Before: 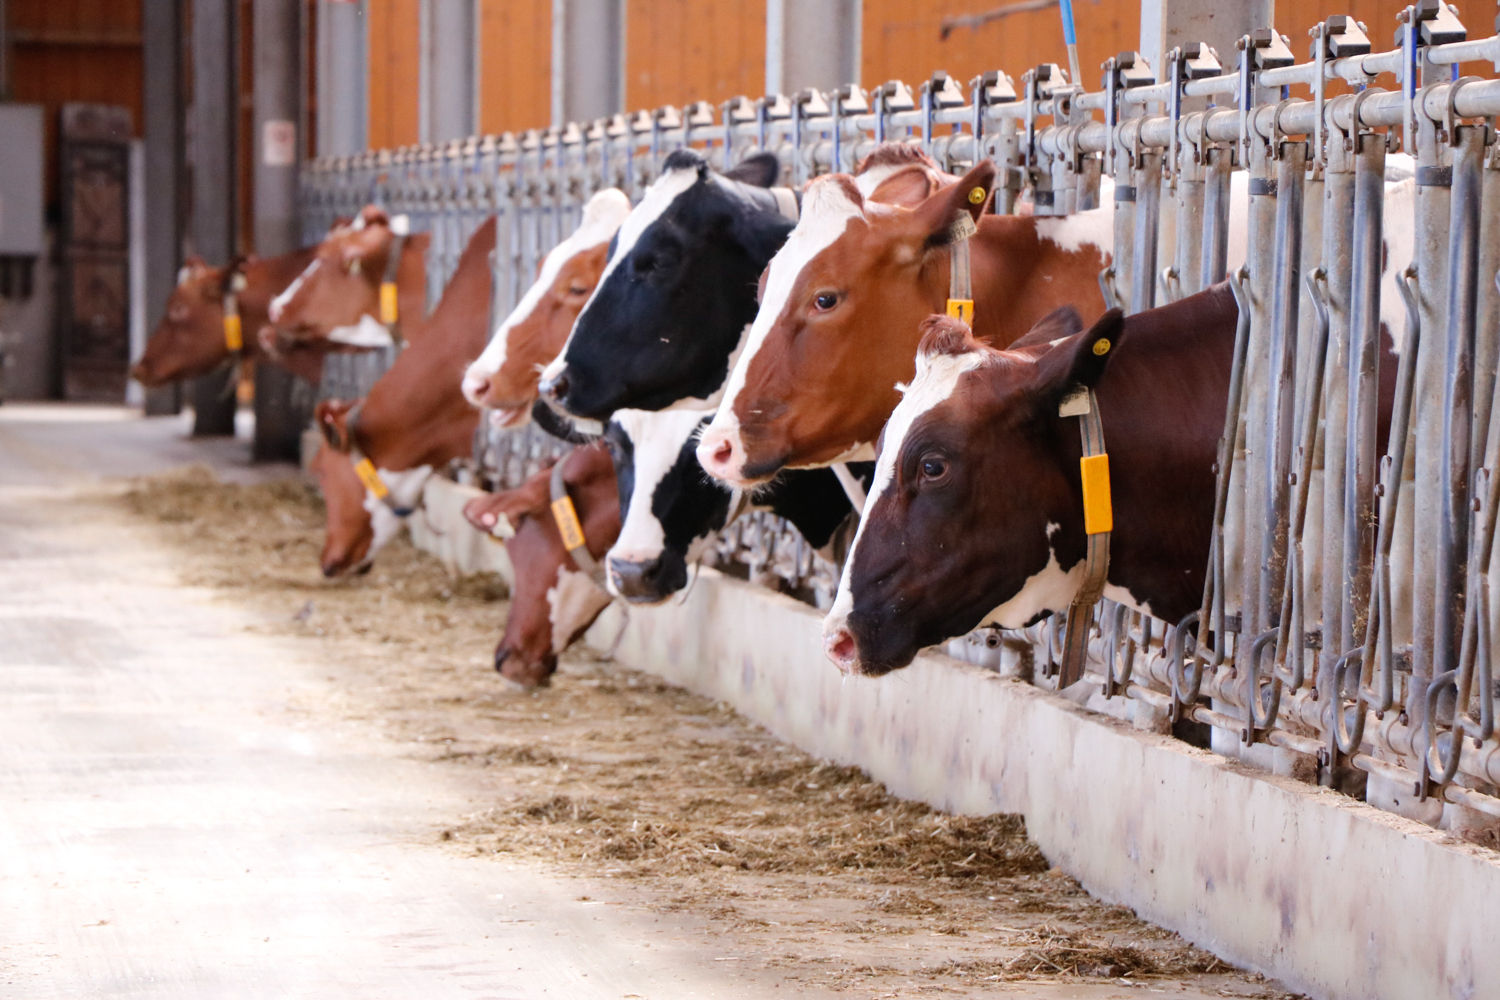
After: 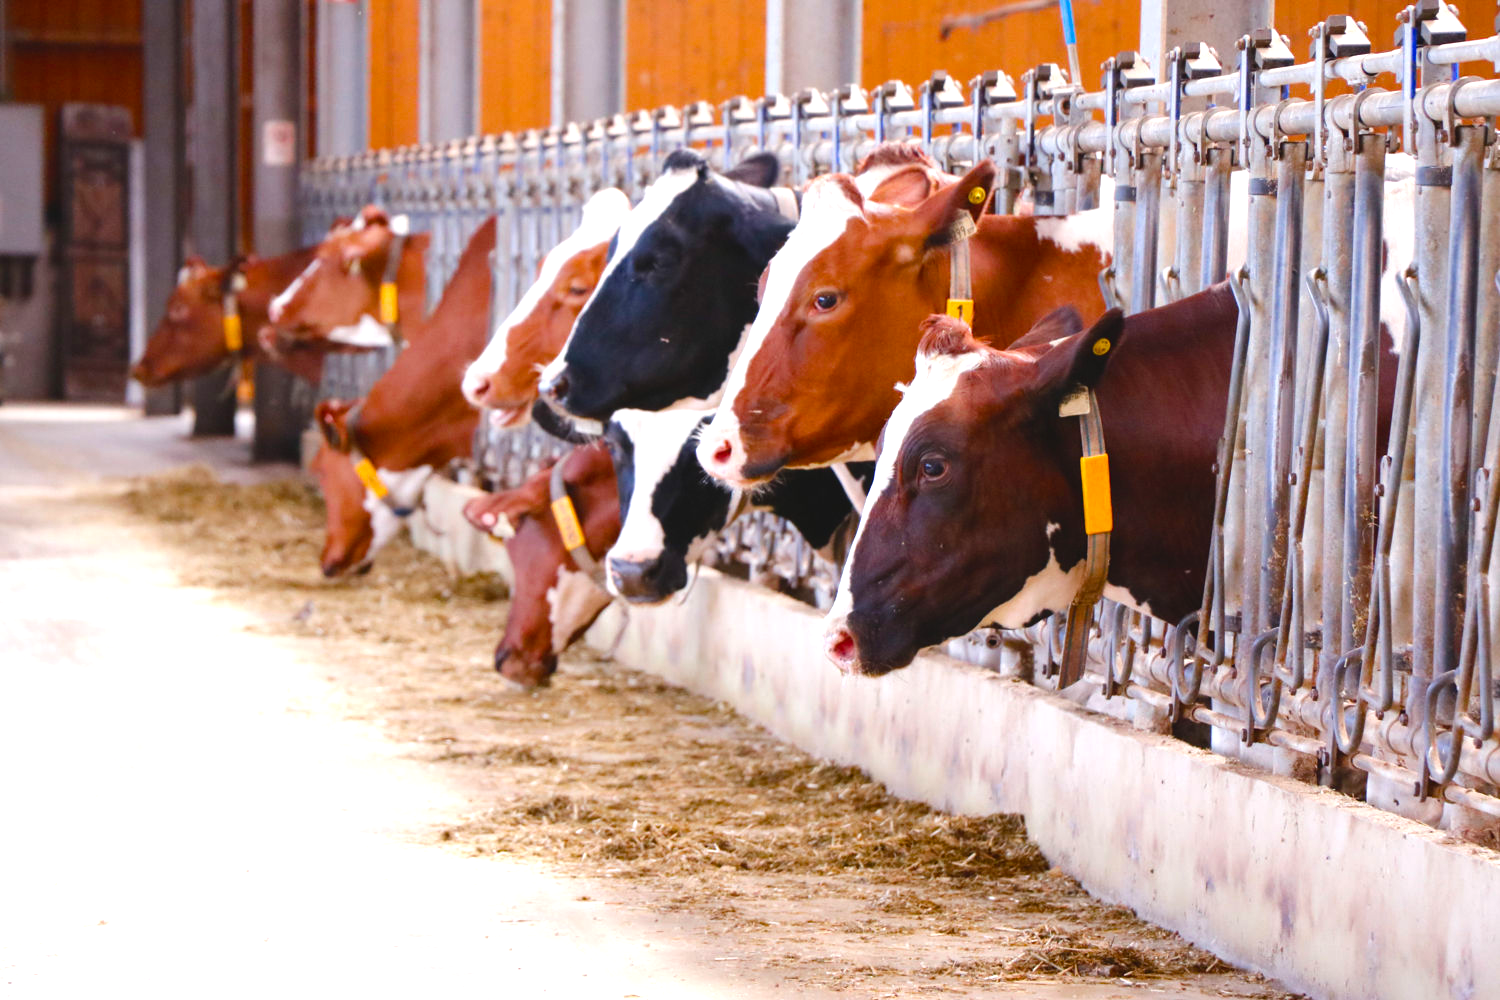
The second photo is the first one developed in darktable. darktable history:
color balance rgb: global offset › luminance 0.494%, perceptual saturation grading › global saturation 20%, perceptual saturation grading › highlights 2.398%, perceptual saturation grading › shadows 49.84%, perceptual brilliance grading › global brilliance 11.821%
